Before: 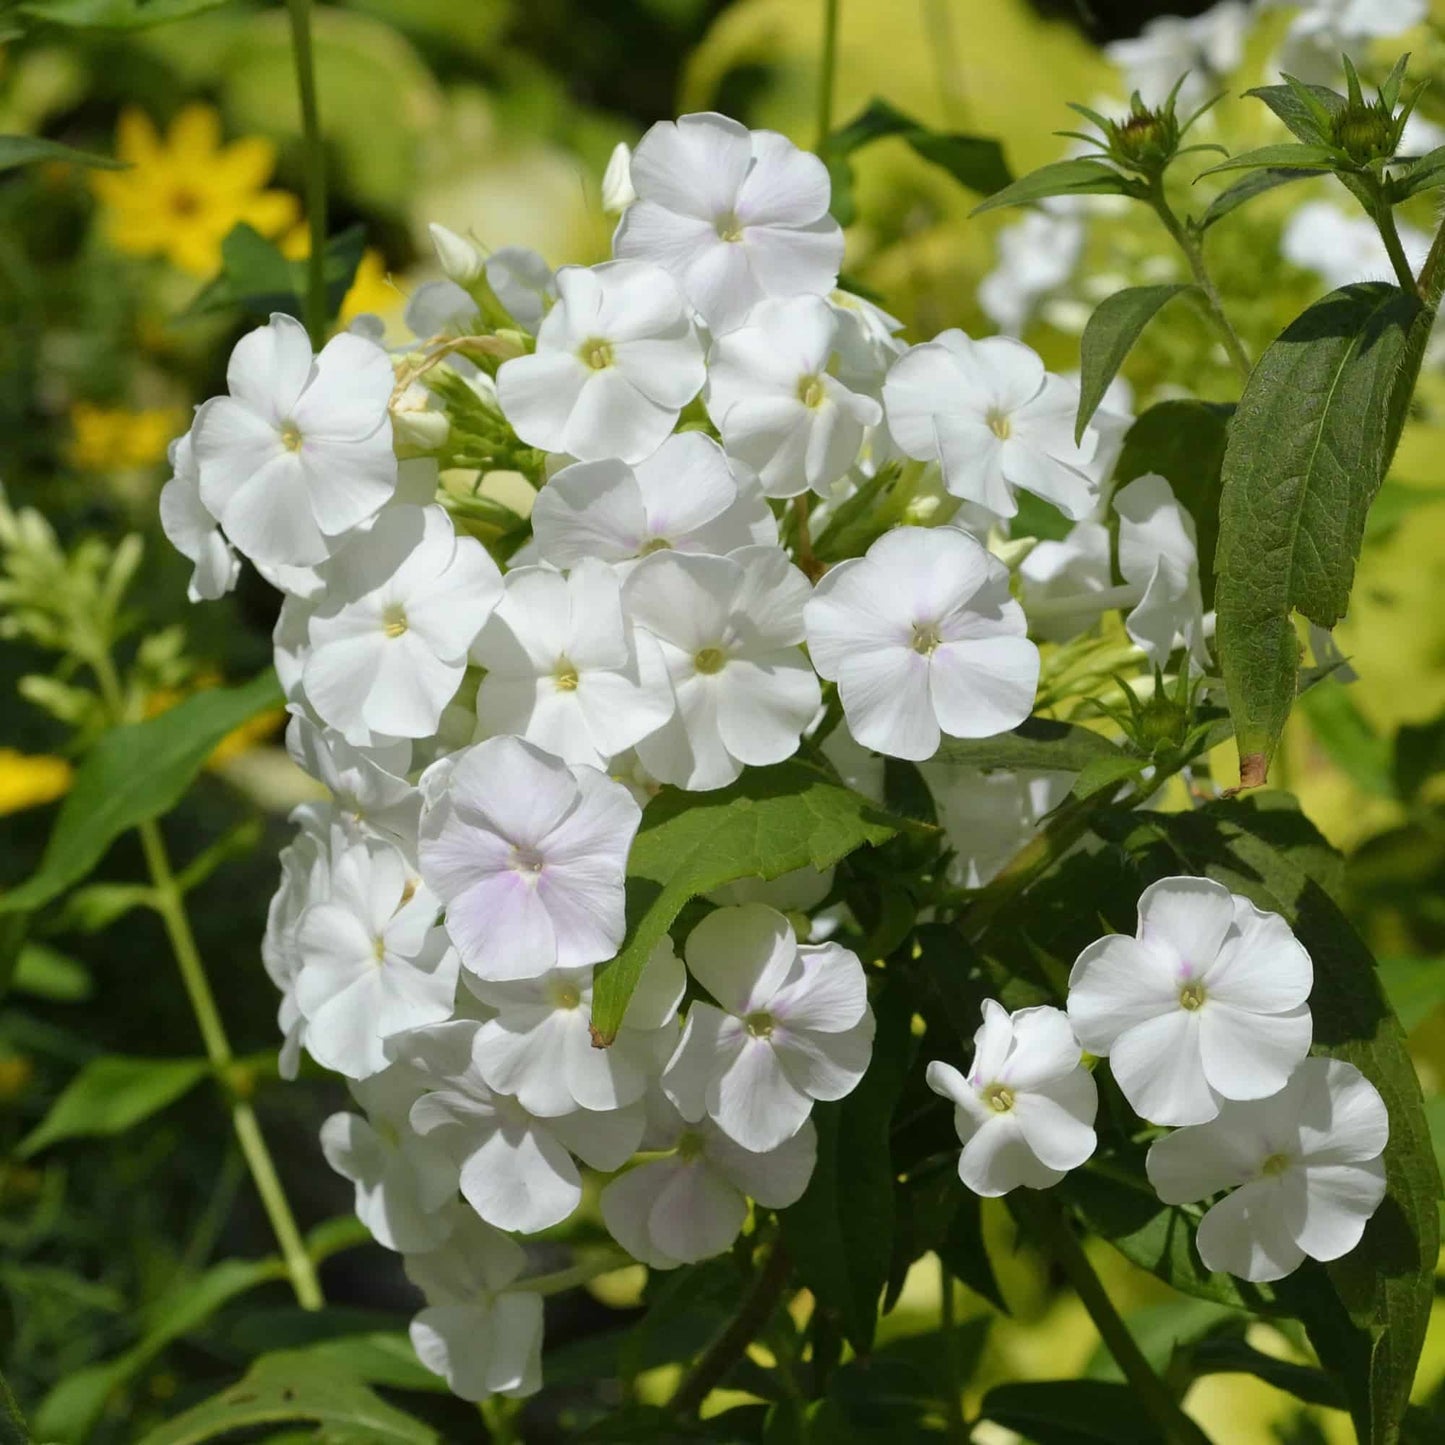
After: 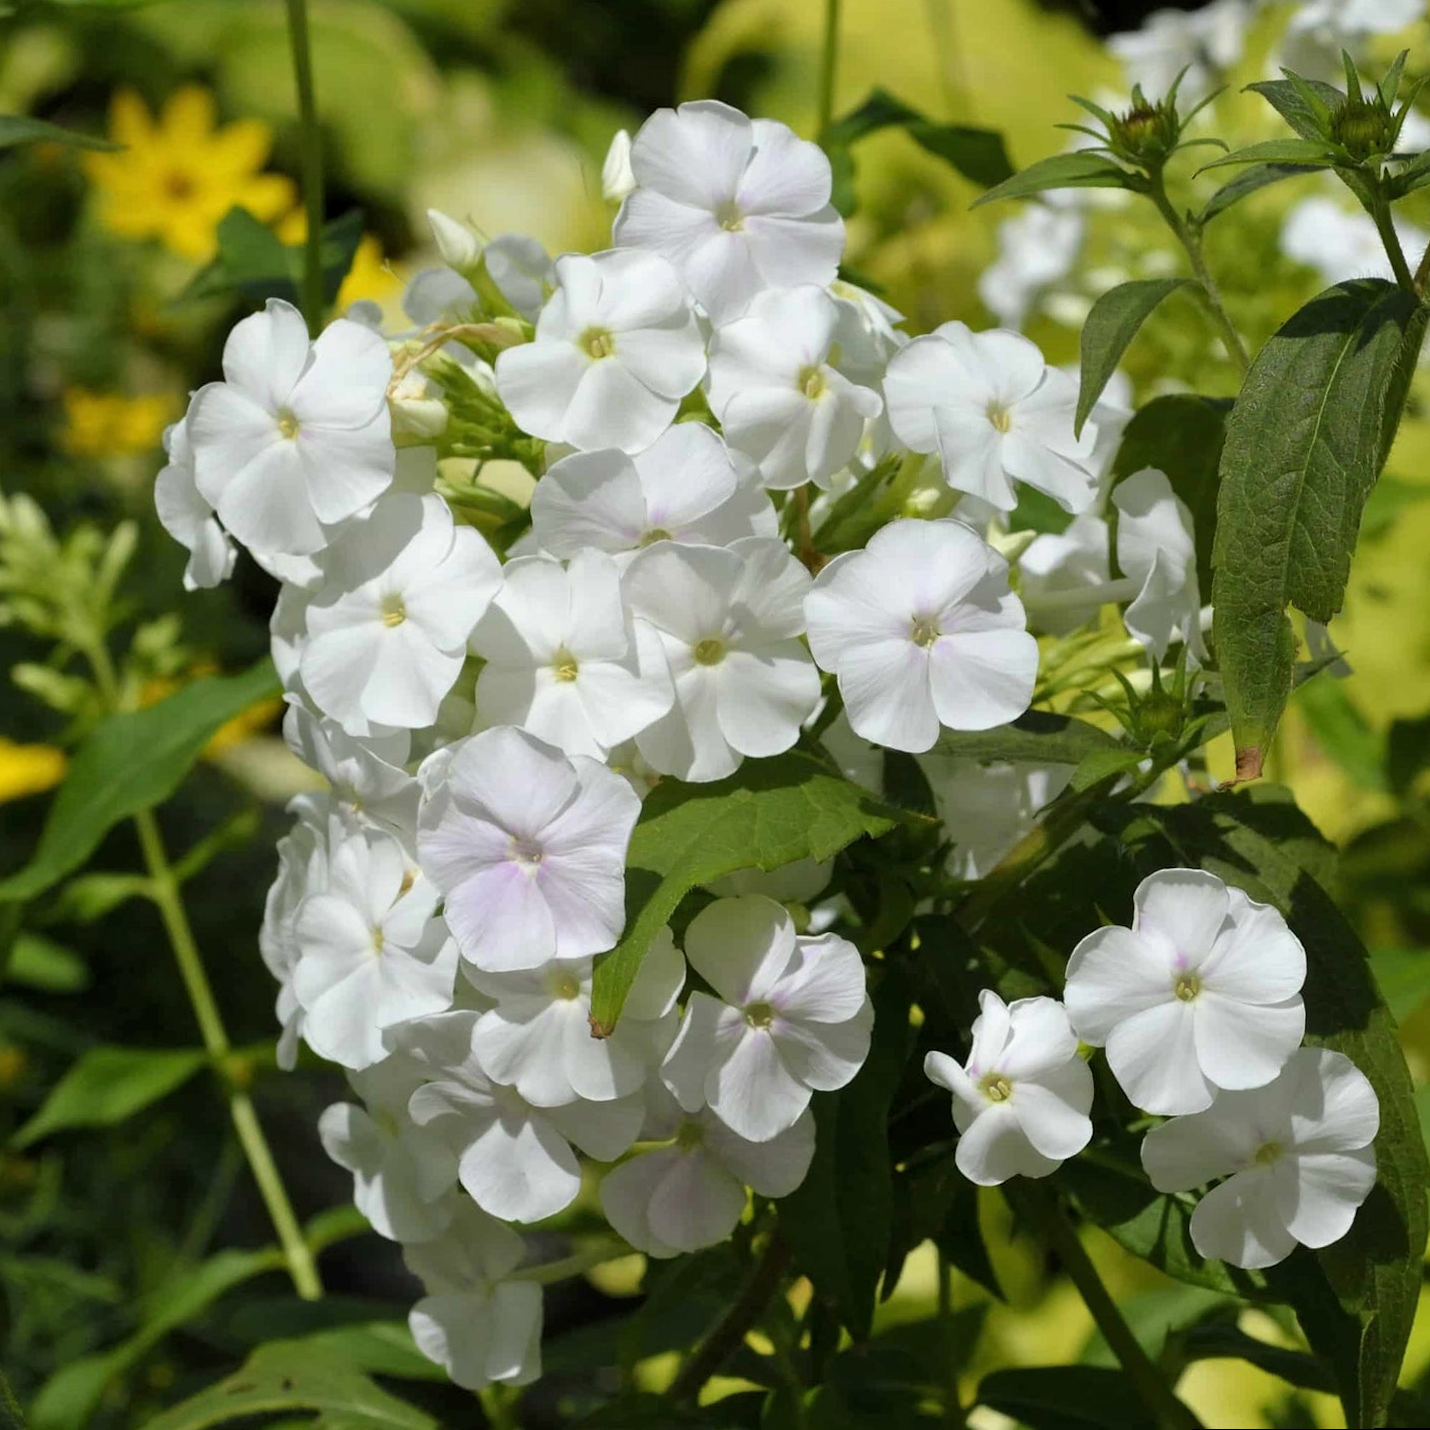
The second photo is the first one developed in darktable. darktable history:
levels: levels [0.026, 0.507, 0.987]
rotate and perspective: rotation 0.174°, lens shift (vertical) 0.013, lens shift (horizontal) 0.019, shear 0.001, automatic cropping original format, crop left 0.007, crop right 0.991, crop top 0.016, crop bottom 0.997
